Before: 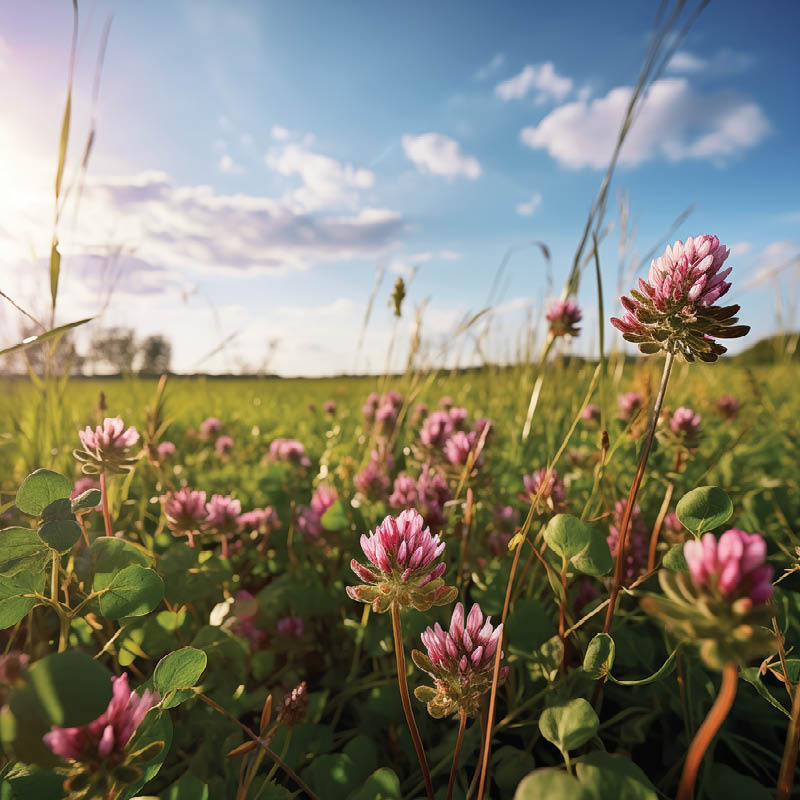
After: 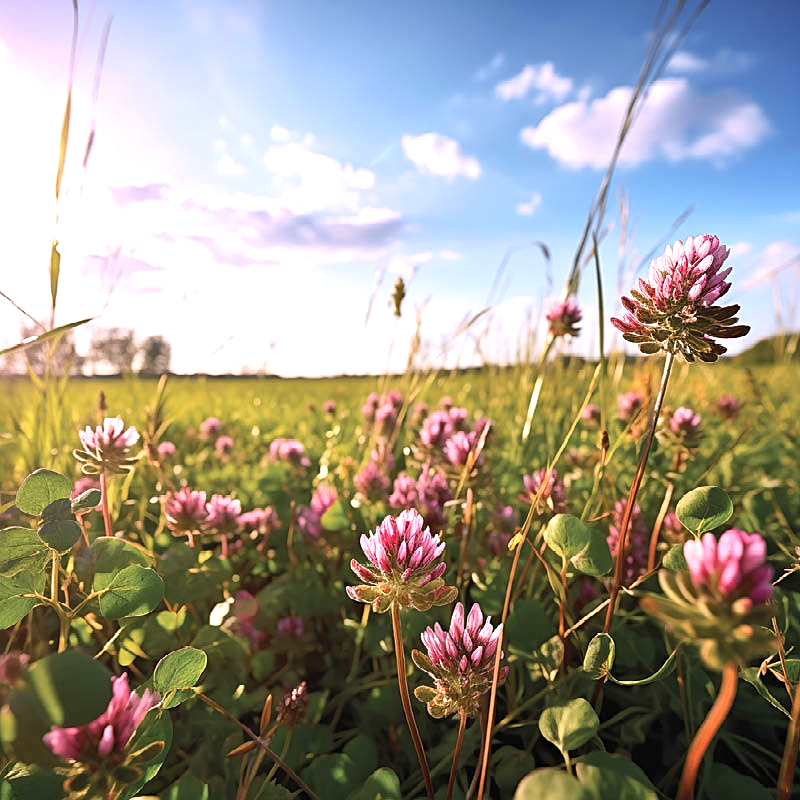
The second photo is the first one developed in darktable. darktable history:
tone equalizer: on, module defaults
rgb levels: preserve colors max RGB
white balance: red 1.05, blue 1.072
sharpen: on, module defaults
exposure: exposure 0.564 EV, compensate highlight preservation false
